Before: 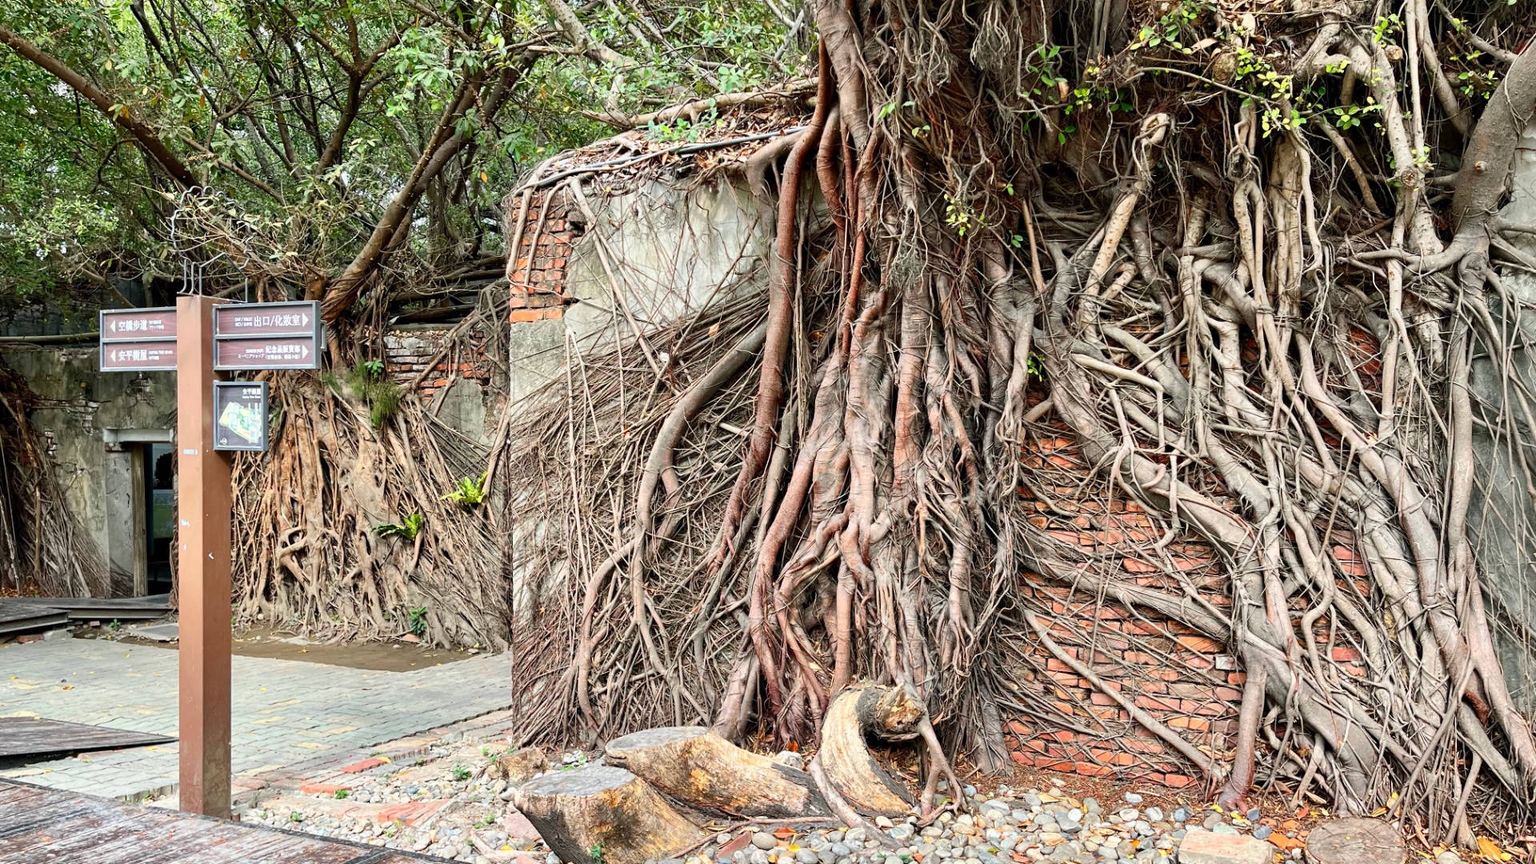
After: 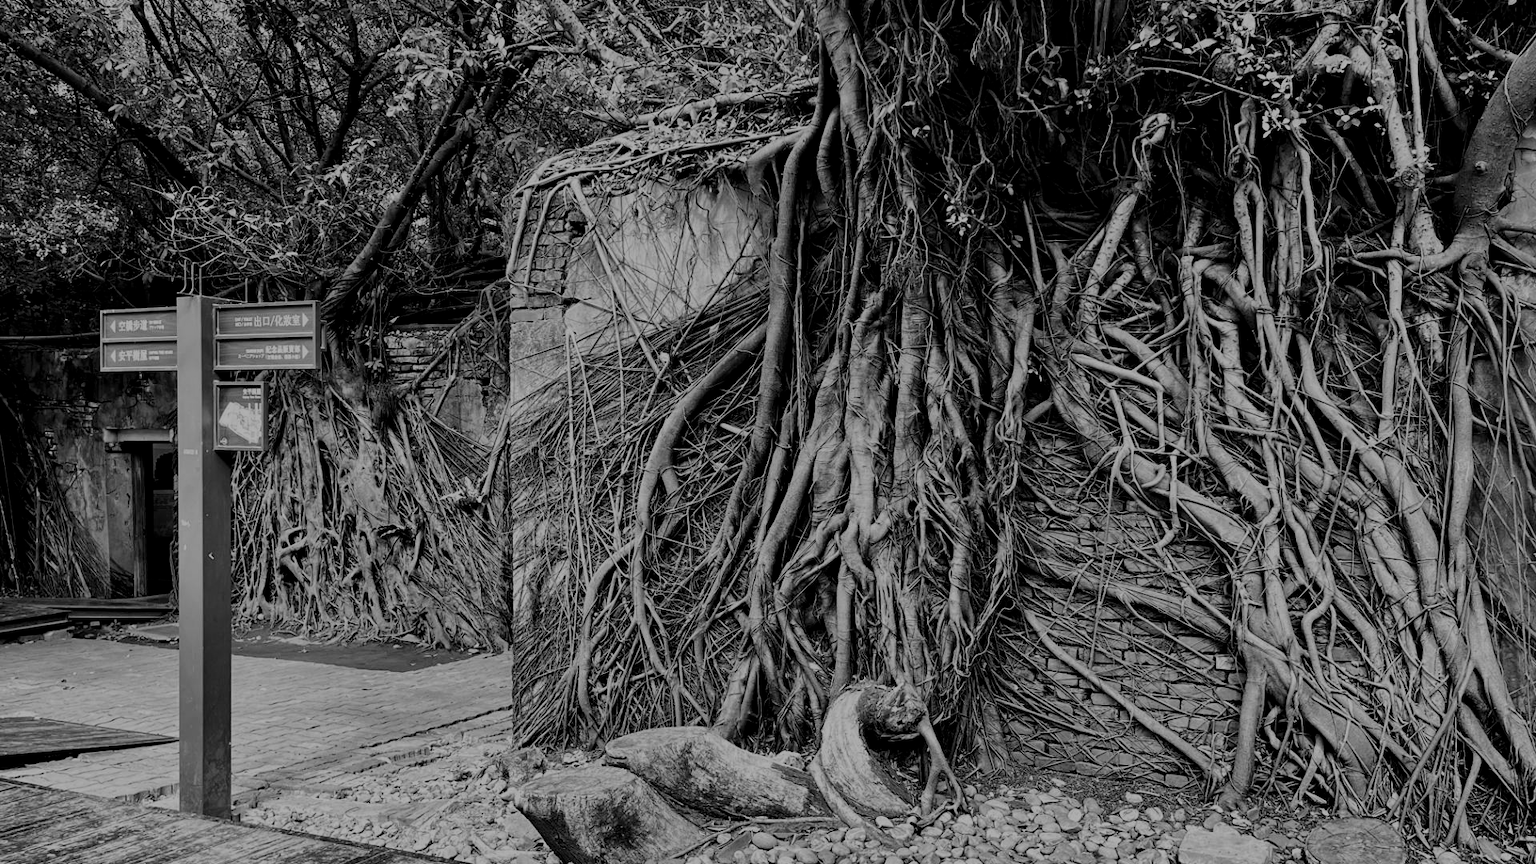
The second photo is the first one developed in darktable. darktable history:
filmic rgb: black relative exposure -5 EV, hardness 2.88, contrast 1.3, highlights saturation mix -30%
contrast brightness saturation: contrast -0.03, brightness -0.59, saturation -1
rgb levels: preserve colors sum RGB, levels [[0.038, 0.433, 0.934], [0, 0.5, 1], [0, 0.5, 1]]
